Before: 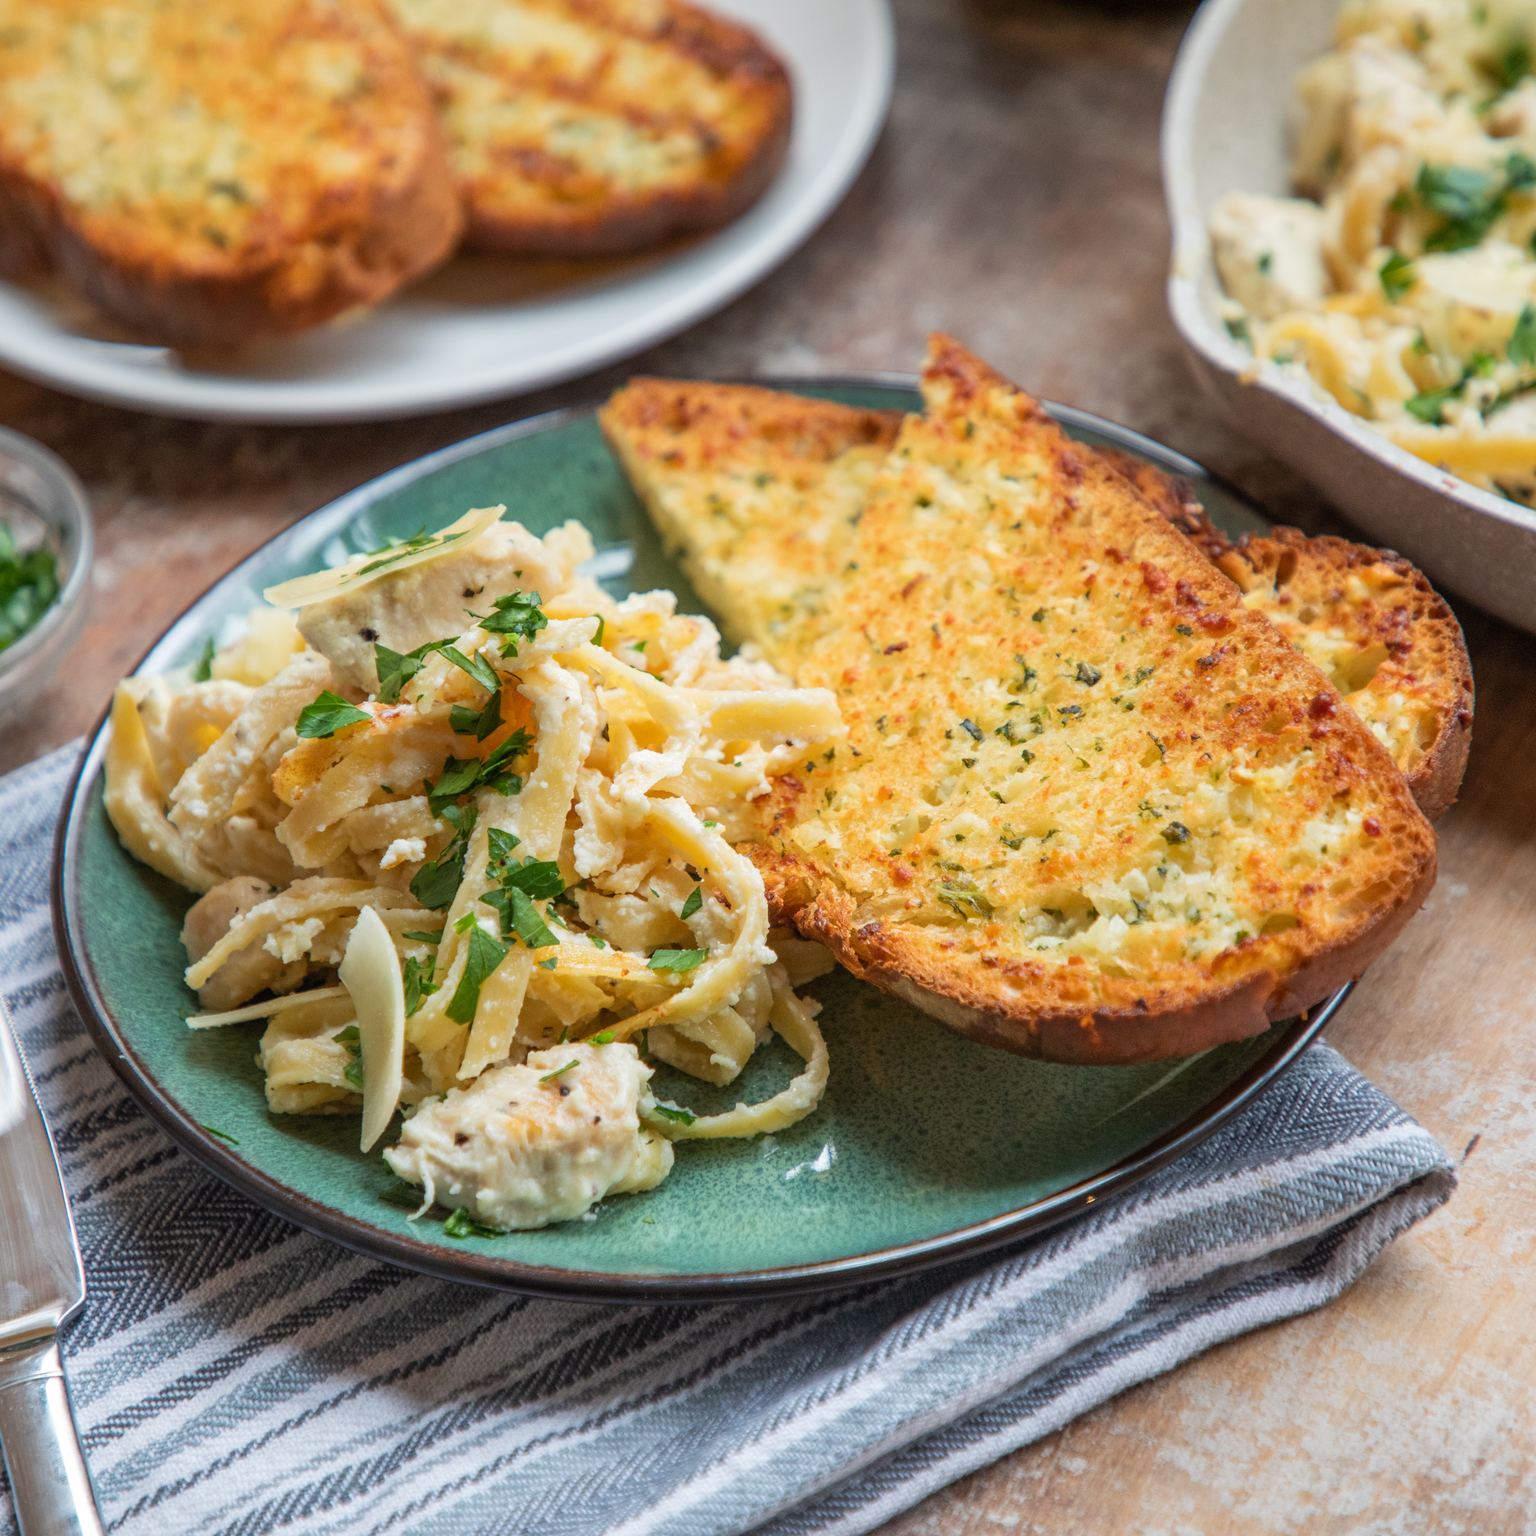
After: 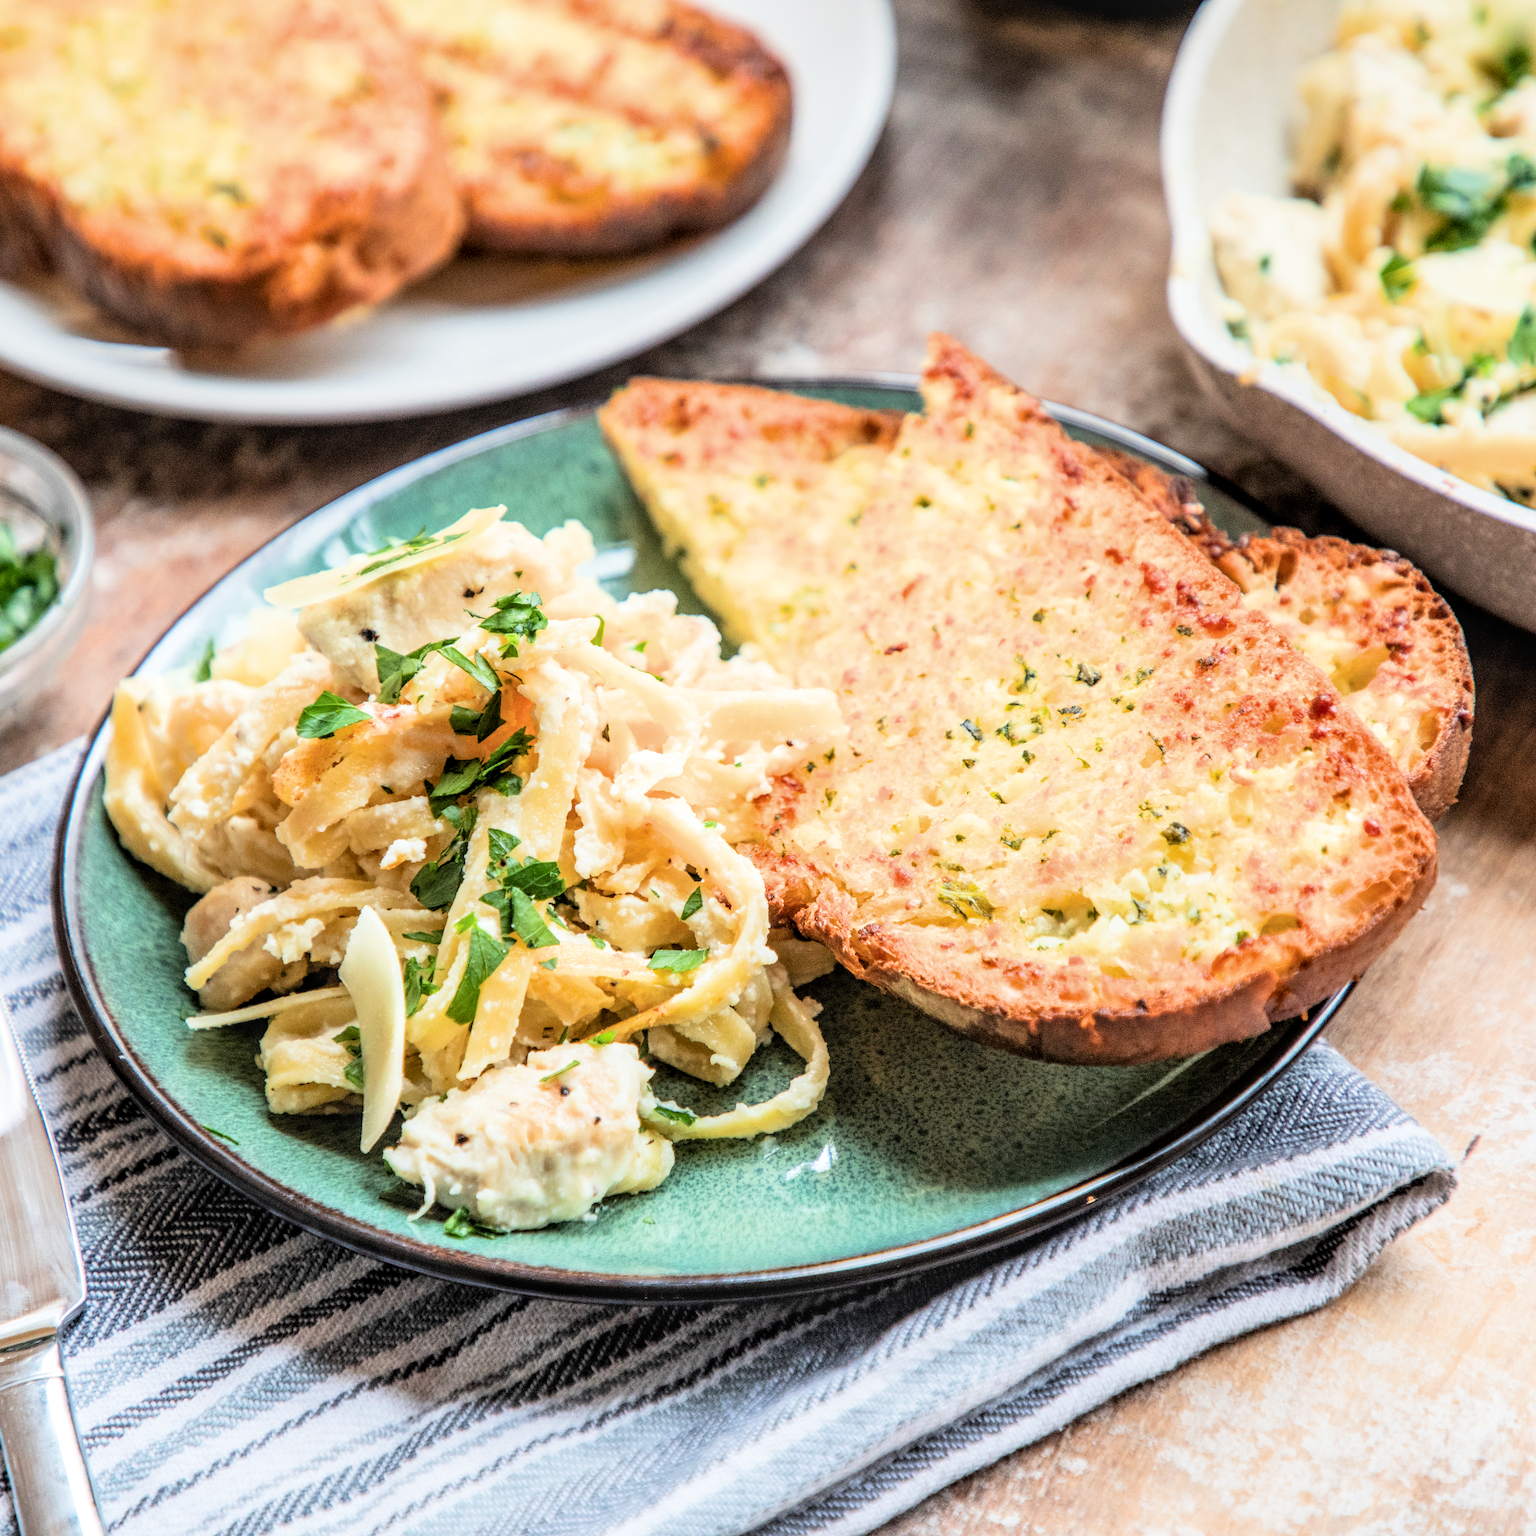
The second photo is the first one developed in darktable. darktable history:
filmic rgb: black relative exposure -5 EV, hardness 2.88, contrast 1.5
exposure: black level correction 0, exposure 1 EV, compensate highlight preservation false
color balance rgb: on, module defaults
local contrast: on, module defaults
